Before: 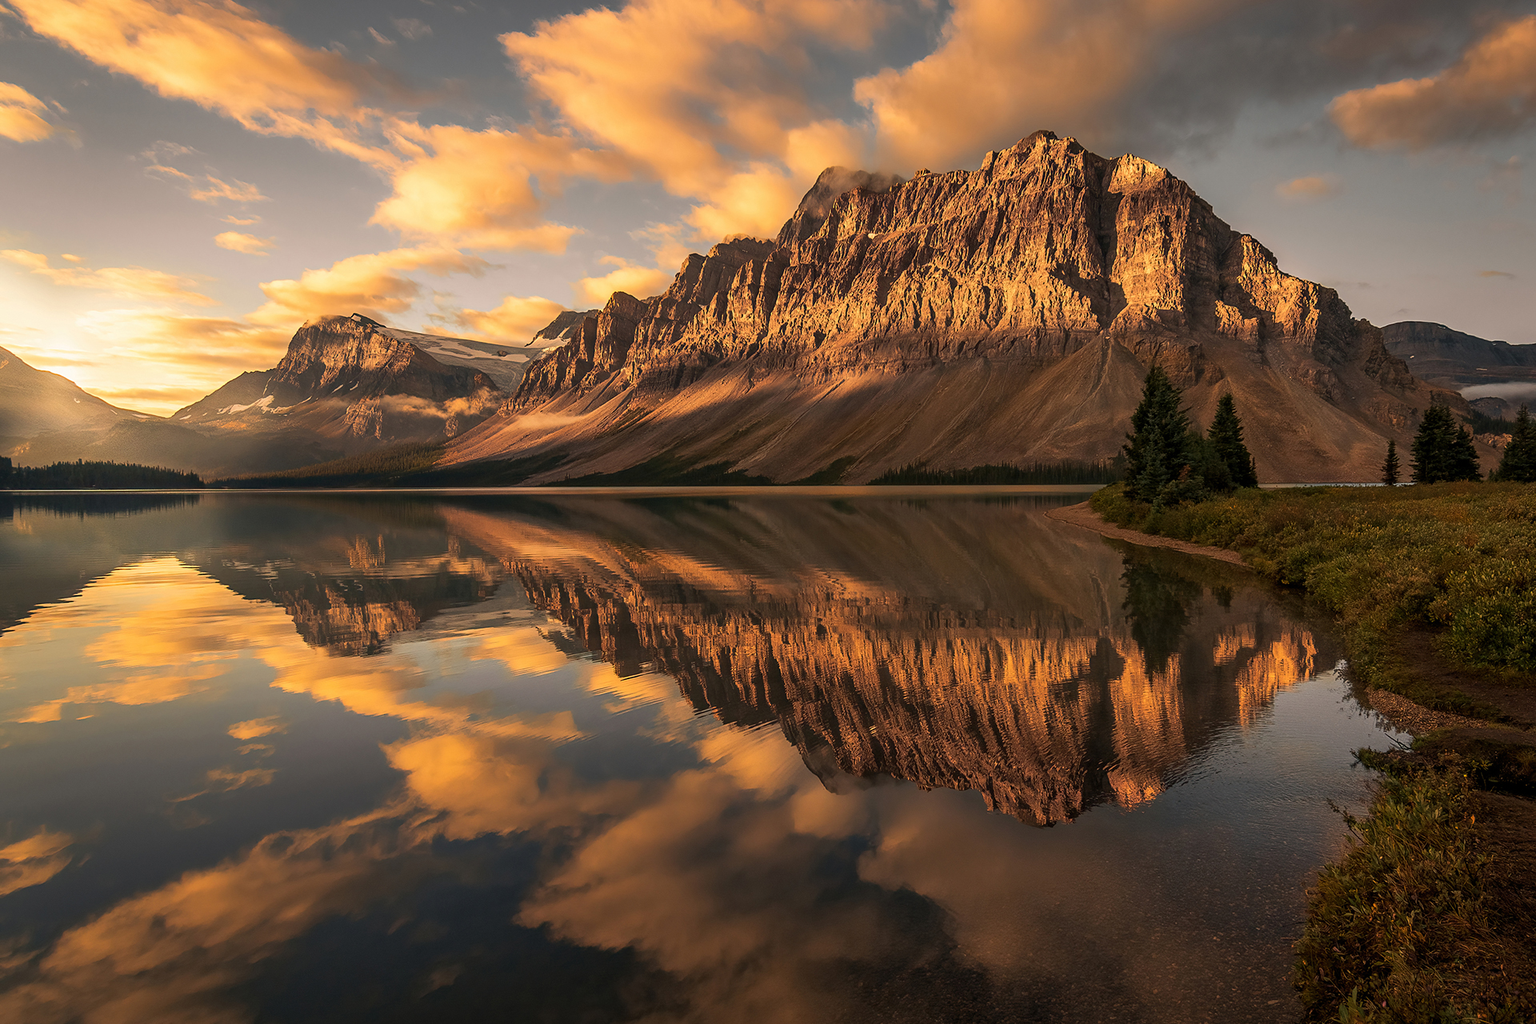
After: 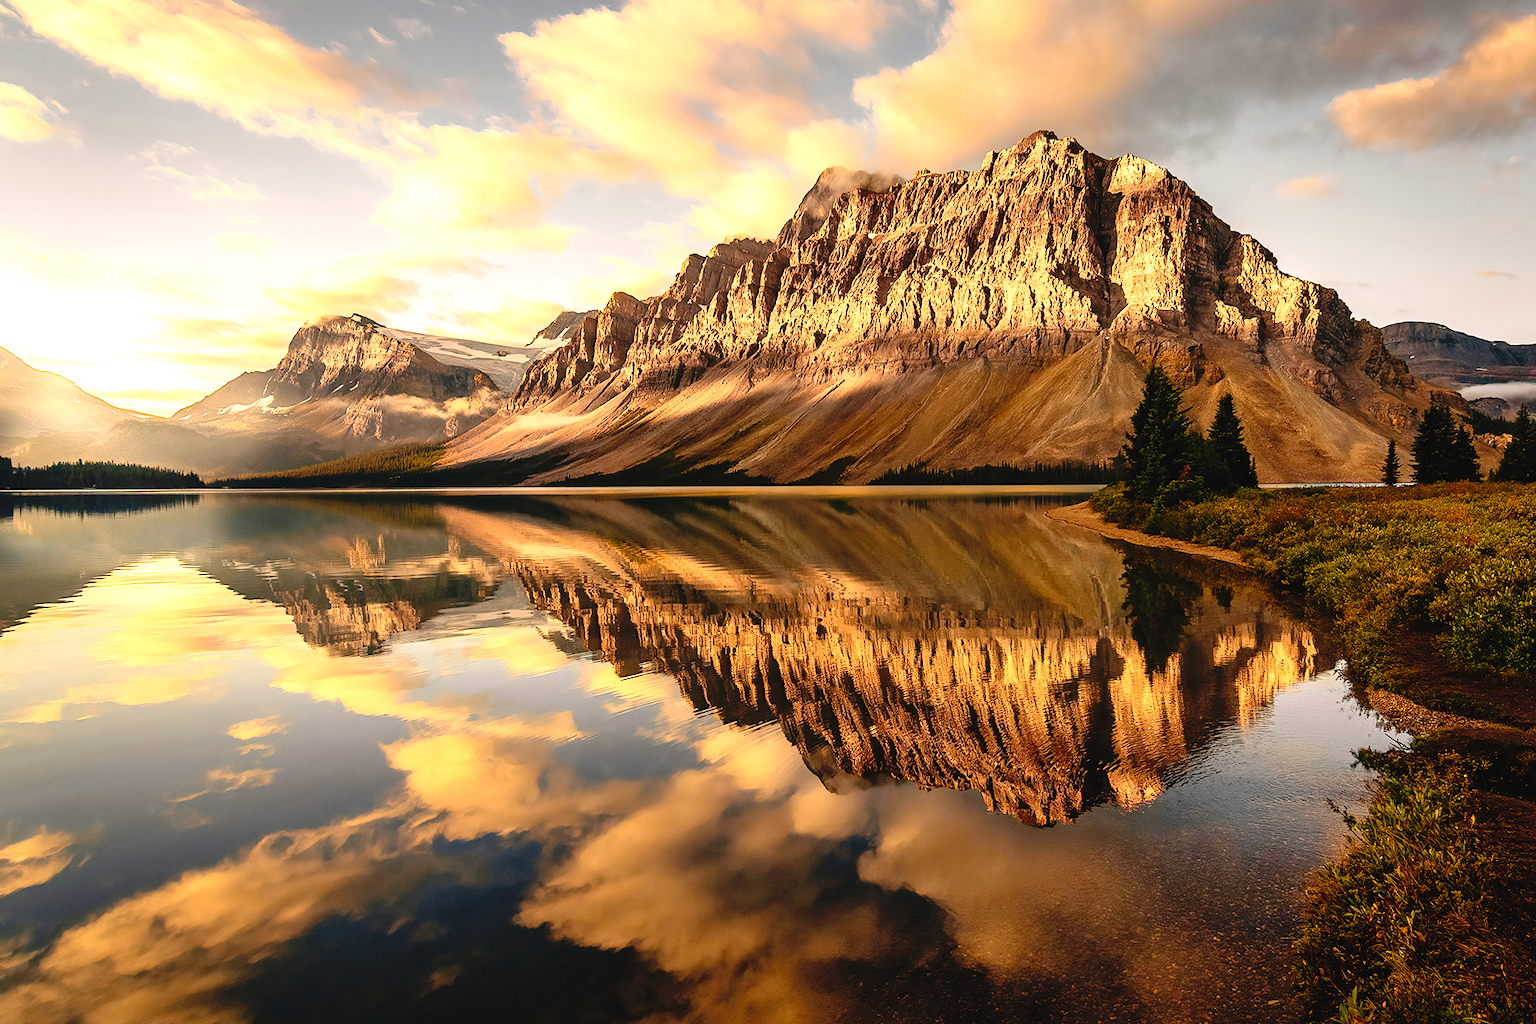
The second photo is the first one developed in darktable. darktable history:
exposure: black level correction 0, exposure 1 EV, compensate highlight preservation false
tone curve: curves: ch0 [(0, 0) (0.003, 0.03) (0.011, 0.03) (0.025, 0.033) (0.044, 0.035) (0.069, 0.04) (0.1, 0.046) (0.136, 0.052) (0.177, 0.08) (0.224, 0.121) (0.277, 0.225) (0.335, 0.343) (0.399, 0.456) (0.468, 0.555) (0.543, 0.647) (0.623, 0.732) (0.709, 0.808) (0.801, 0.886) (0.898, 0.947) (1, 1)], preserve colors none
